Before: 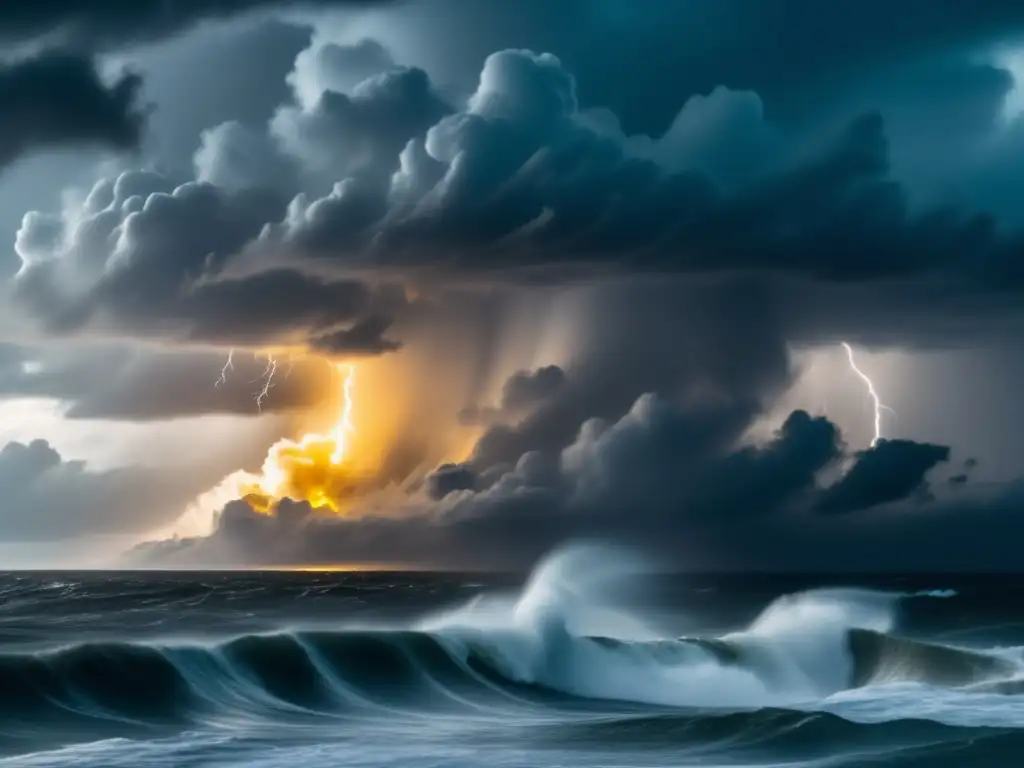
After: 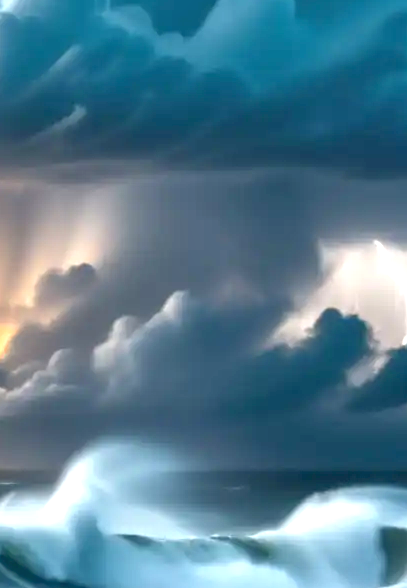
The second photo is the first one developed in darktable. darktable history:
tone equalizer: -8 EV 1 EV, -7 EV 1 EV, -6 EV 1 EV, -5 EV 1 EV, -4 EV 1 EV, -3 EV 0.75 EV, -2 EV 0.5 EV, -1 EV 0.25 EV
exposure: black level correction 0, exposure 1.2 EV, compensate highlight preservation false
crop: left 45.721%, top 13.393%, right 14.118%, bottom 10.01%
